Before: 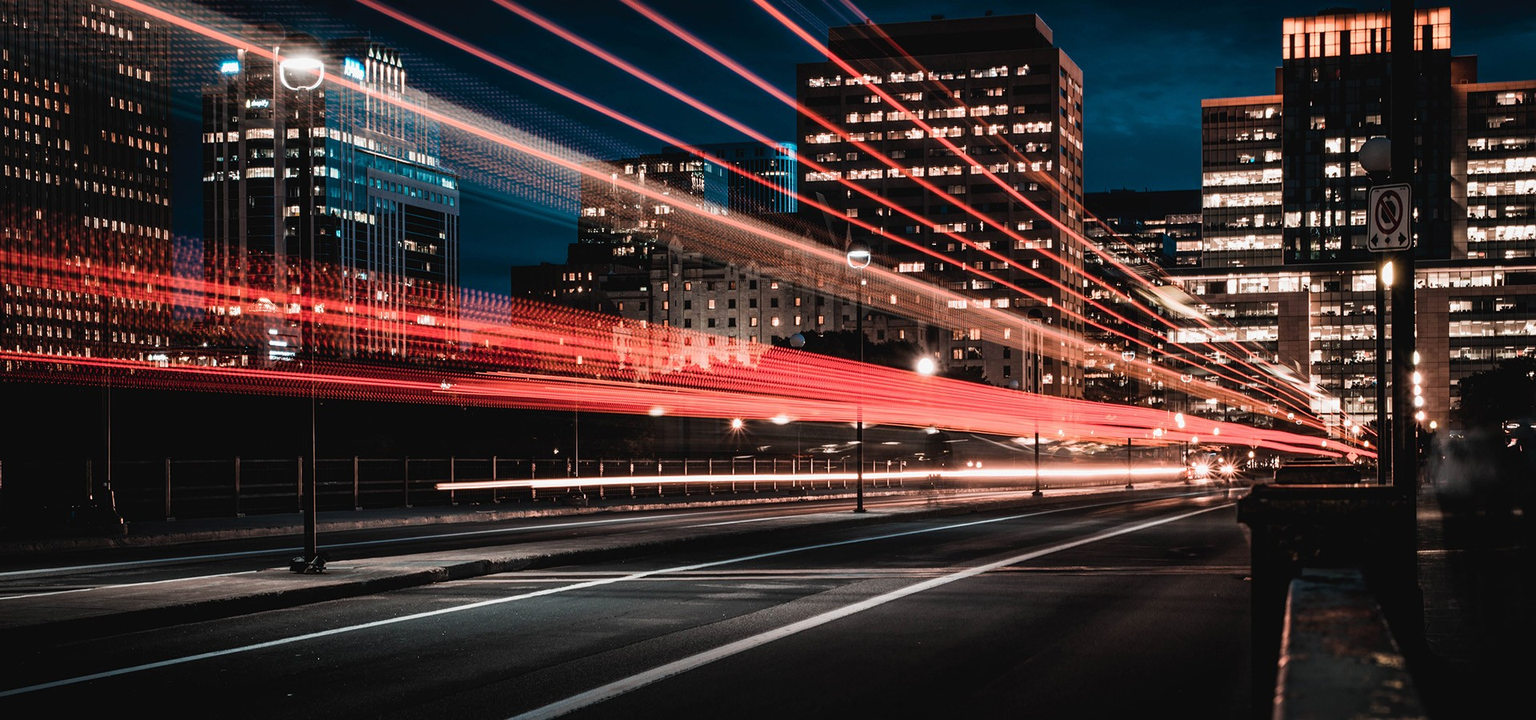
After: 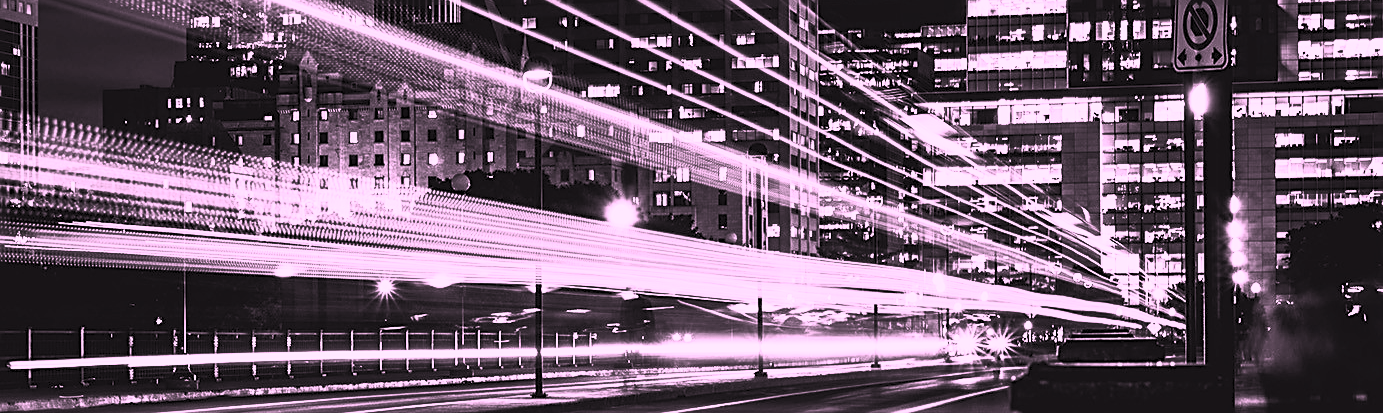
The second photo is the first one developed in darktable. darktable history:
sharpen: on, module defaults
color correction: highlights a* 19.5, highlights b* -11.53, saturation 1.69
crop and rotate: left 27.938%, top 27.046%, bottom 27.046%
contrast brightness saturation: contrast 0.53, brightness 0.47, saturation -1
